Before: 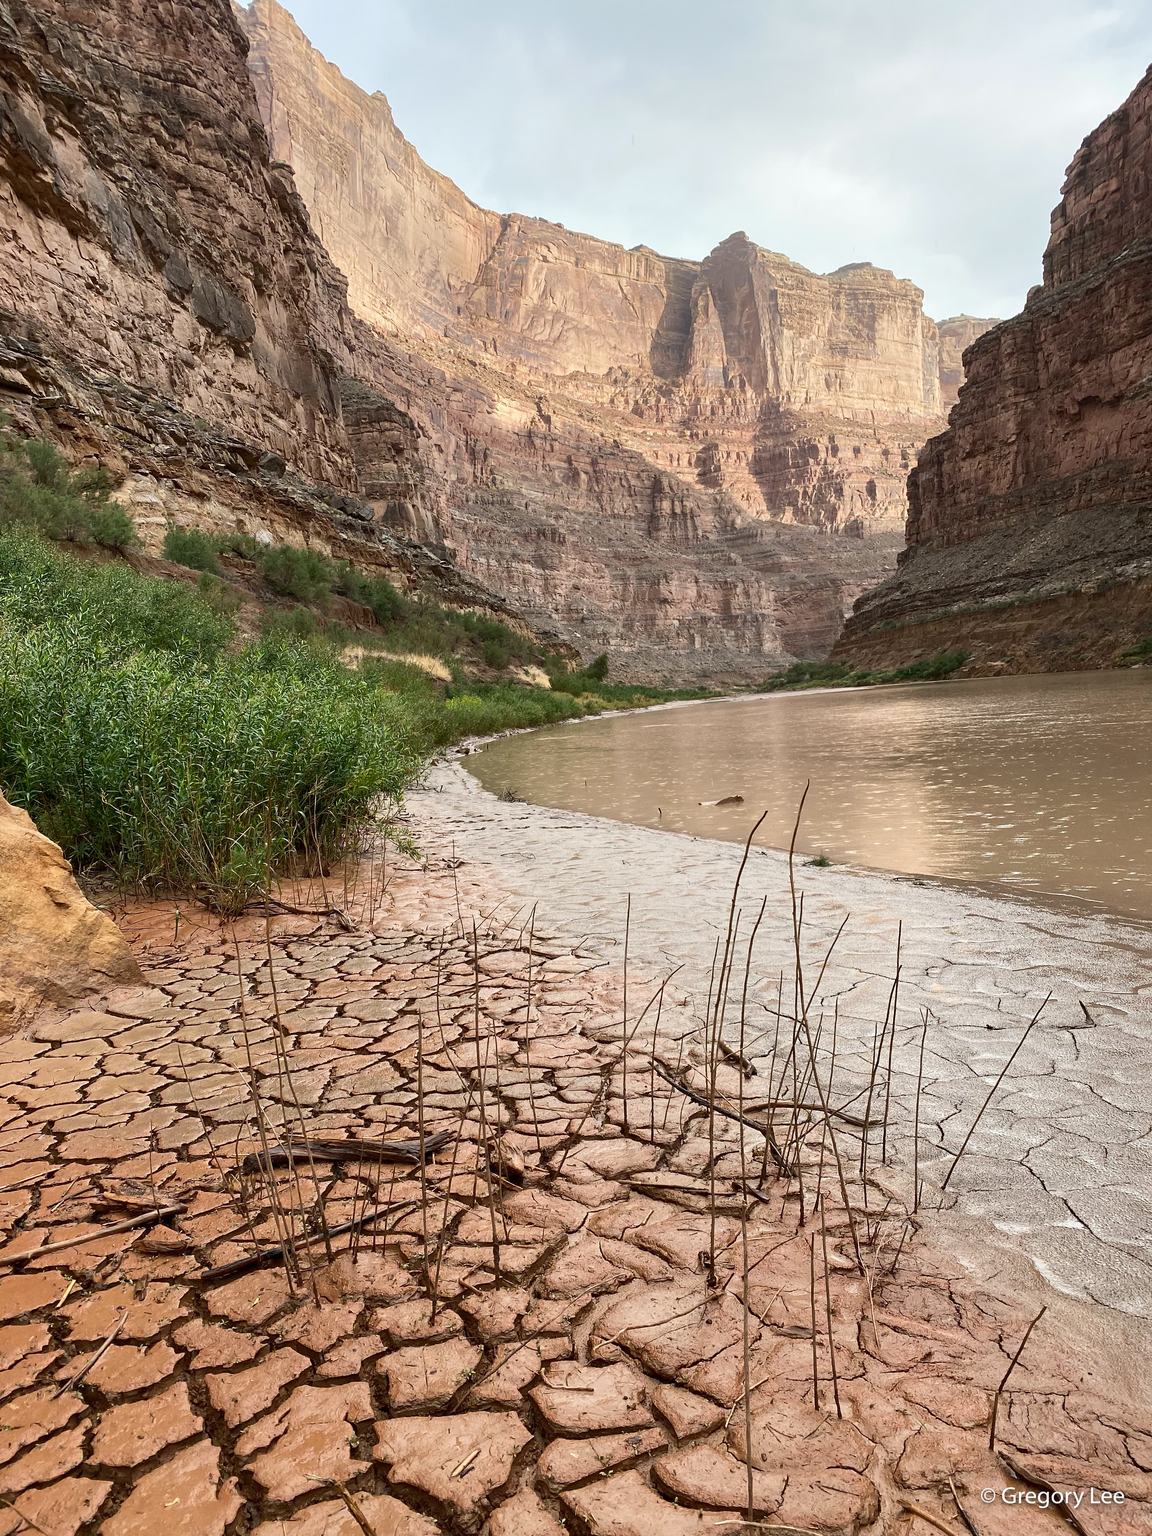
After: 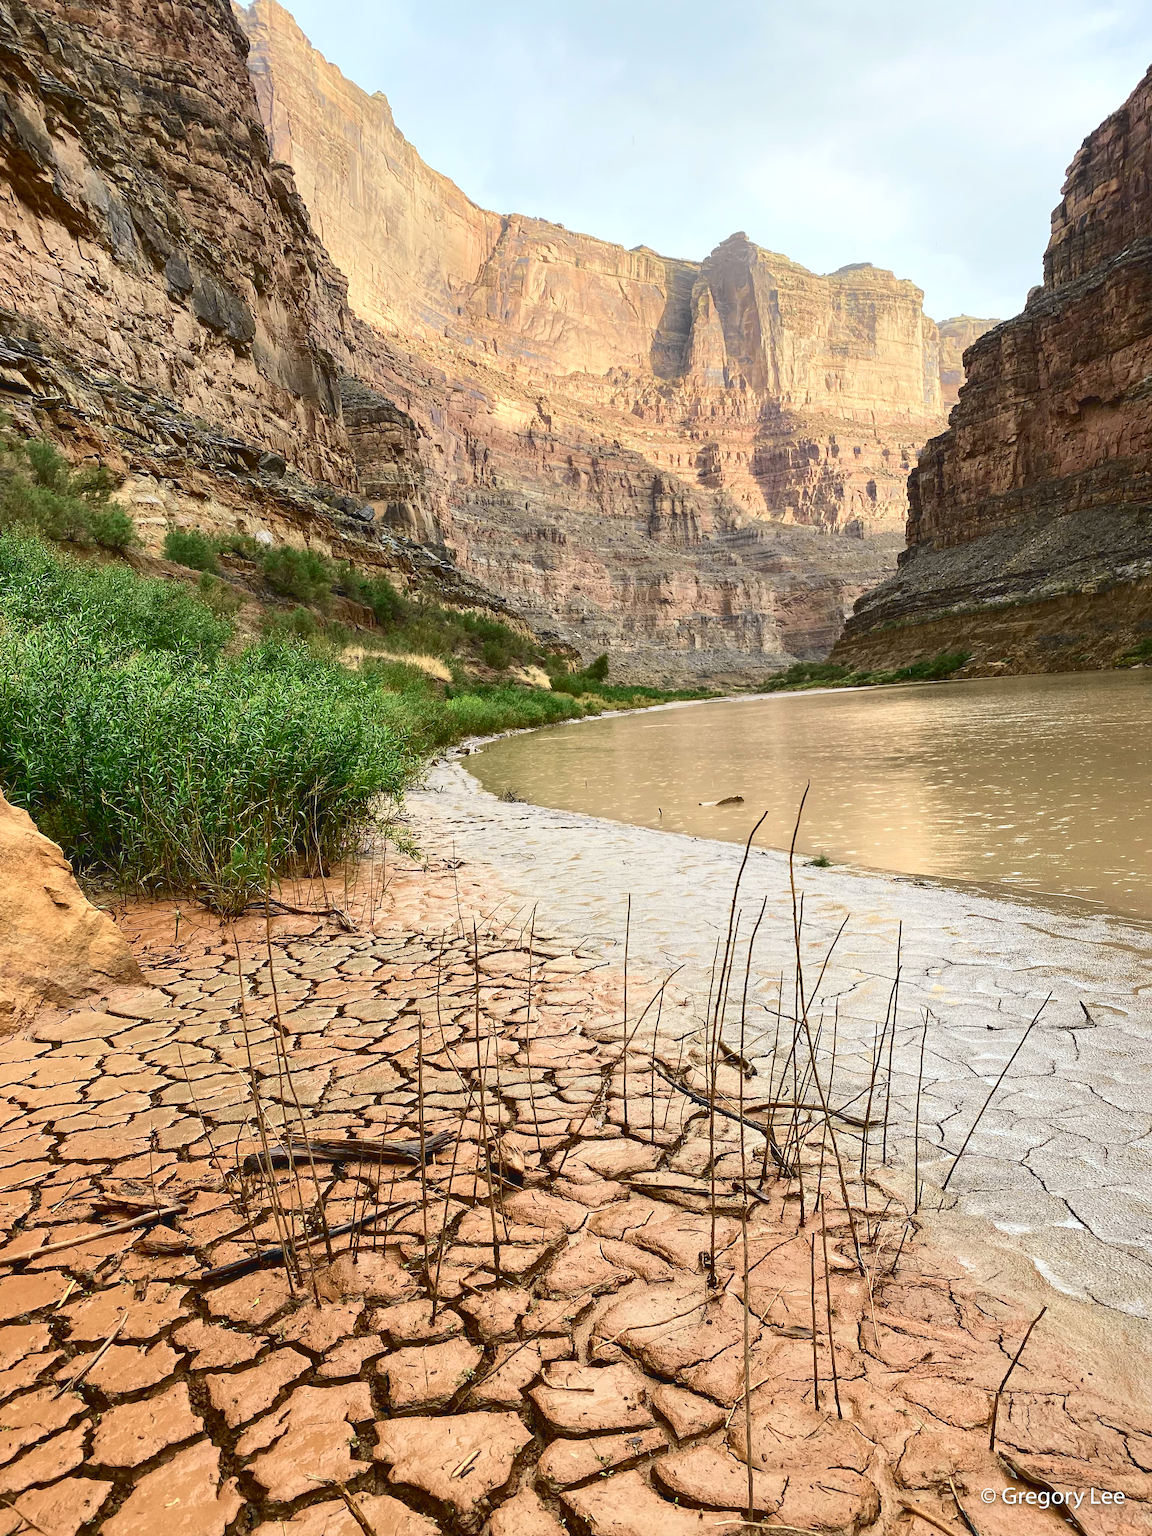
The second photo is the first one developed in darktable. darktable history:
exposure: exposure 0.127 EV, compensate highlight preservation false
color contrast: green-magenta contrast 1.1, blue-yellow contrast 1.1, unbound 0
tone curve: curves: ch0 [(0, 0.046) (0.037, 0.056) (0.176, 0.162) (0.33, 0.331) (0.432, 0.475) (0.601, 0.665) (0.843, 0.876) (1, 1)]; ch1 [(0, 0) (0.339, 0.349) (0.445, 0.42) (0.476, 0.47) (0.497, 0.492) (0.523, 0.514) (0.557, 0.558) (0.632, 0.615) (0.728, 0.746) (1, 1)]; ch2 [(0, 0) (0.327, 0.324) (0.417, 0.44) (0.46, 0.453) (0.502, 0.495) (0.526, 0.52) (0.54, 0.55) (0.606, 0.626) (0.745, 0.704) (1, 1)], color space Lab, independent channels, preserve colors none
